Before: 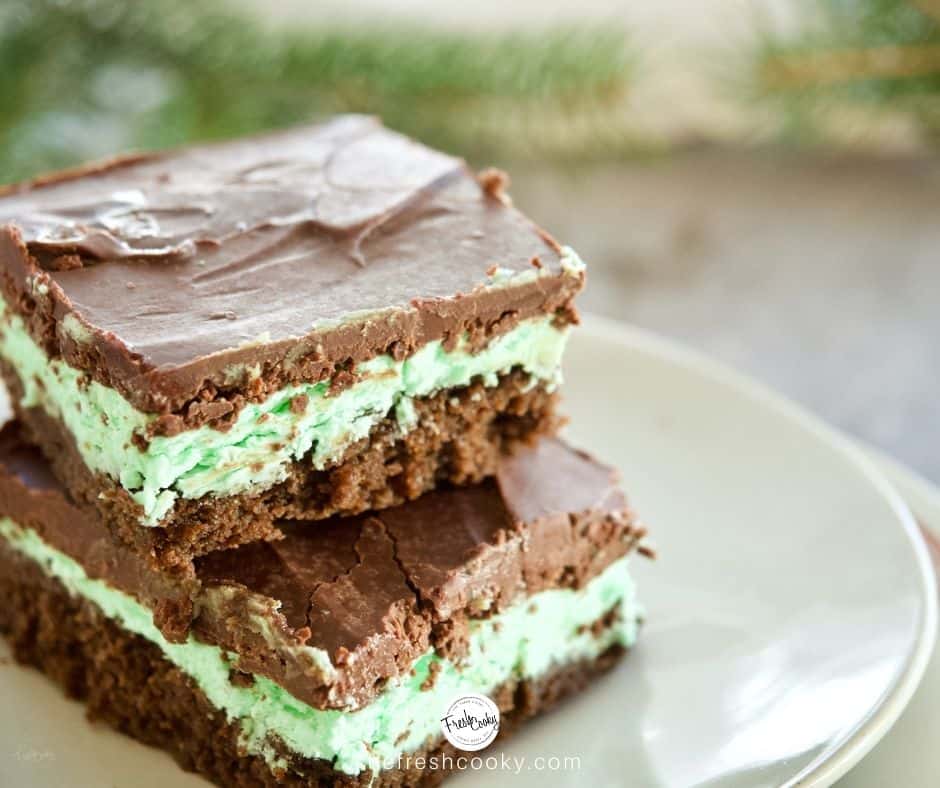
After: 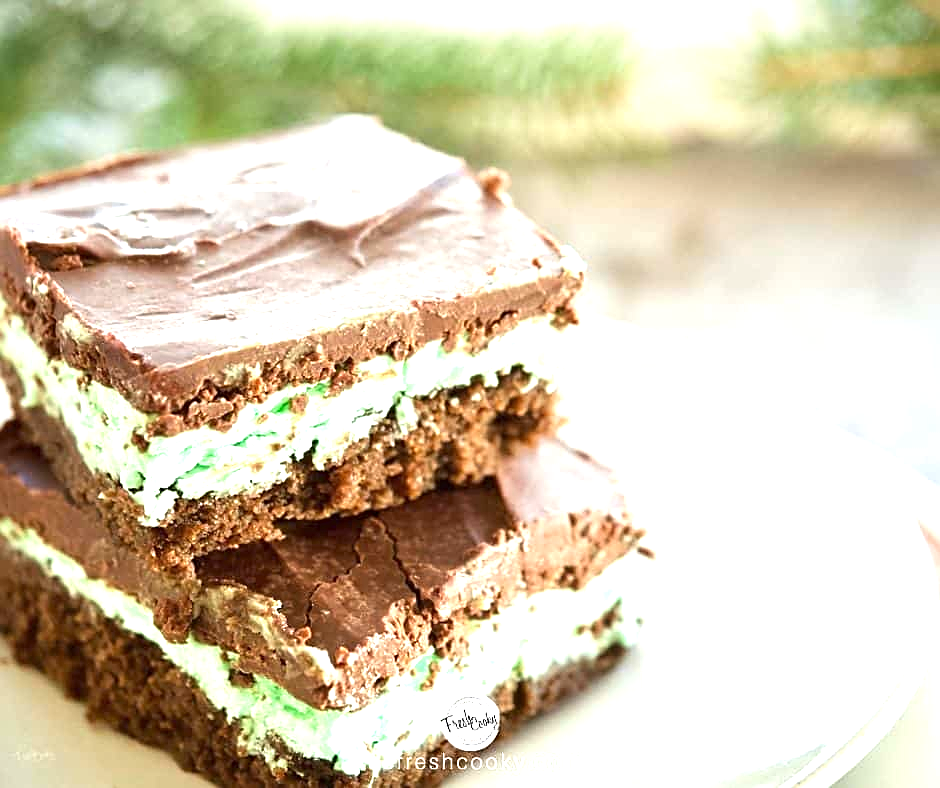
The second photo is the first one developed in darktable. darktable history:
sharpen: on, module defaults
exposure: exposure 1 EV, compensate exposure bias true, compensate highlight preservation false
